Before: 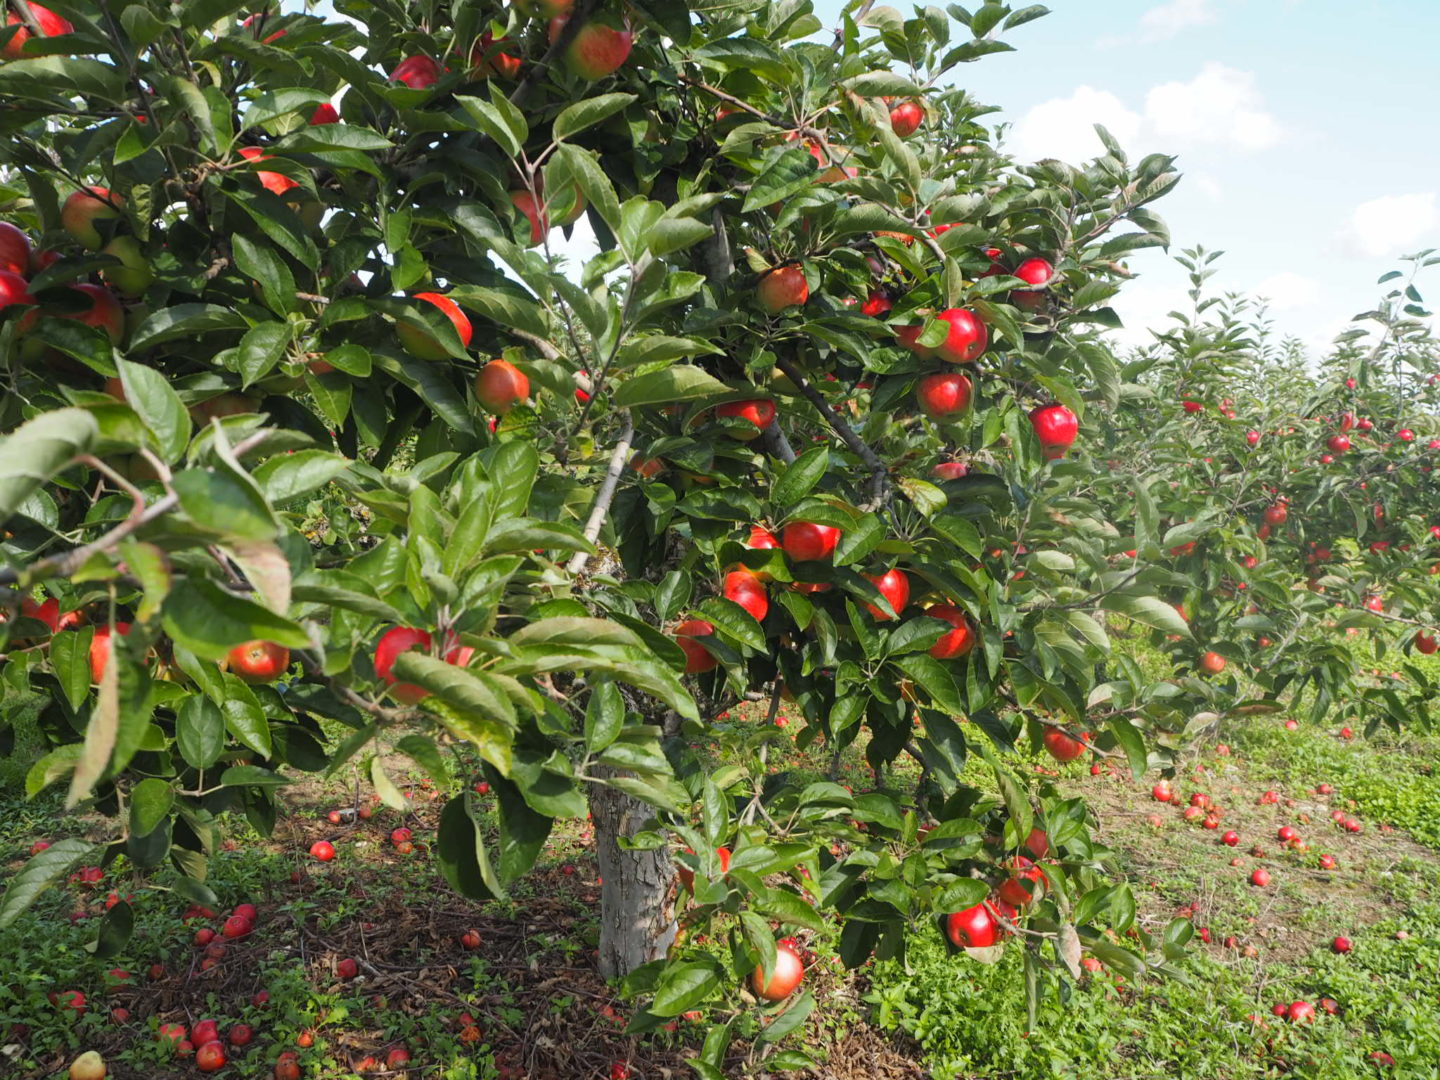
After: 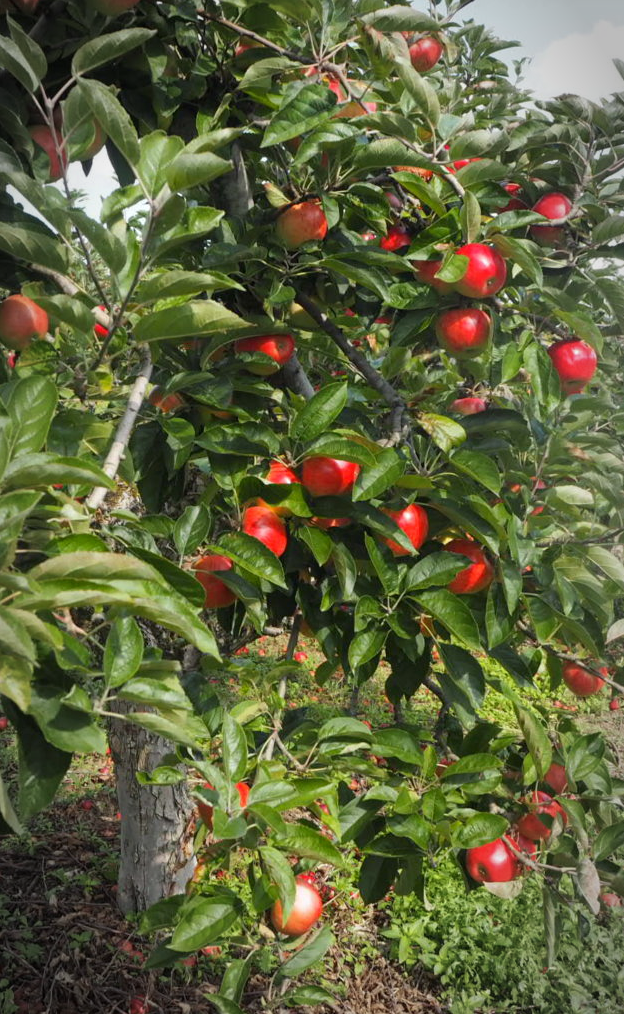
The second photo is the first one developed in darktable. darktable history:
crop: left 33.452%, top 6.025%, right 23.155%
vignetting: automatic ratio true
exposure: black level correction 0.001, exposure 0.014 EV, compensate highlight preservation false
